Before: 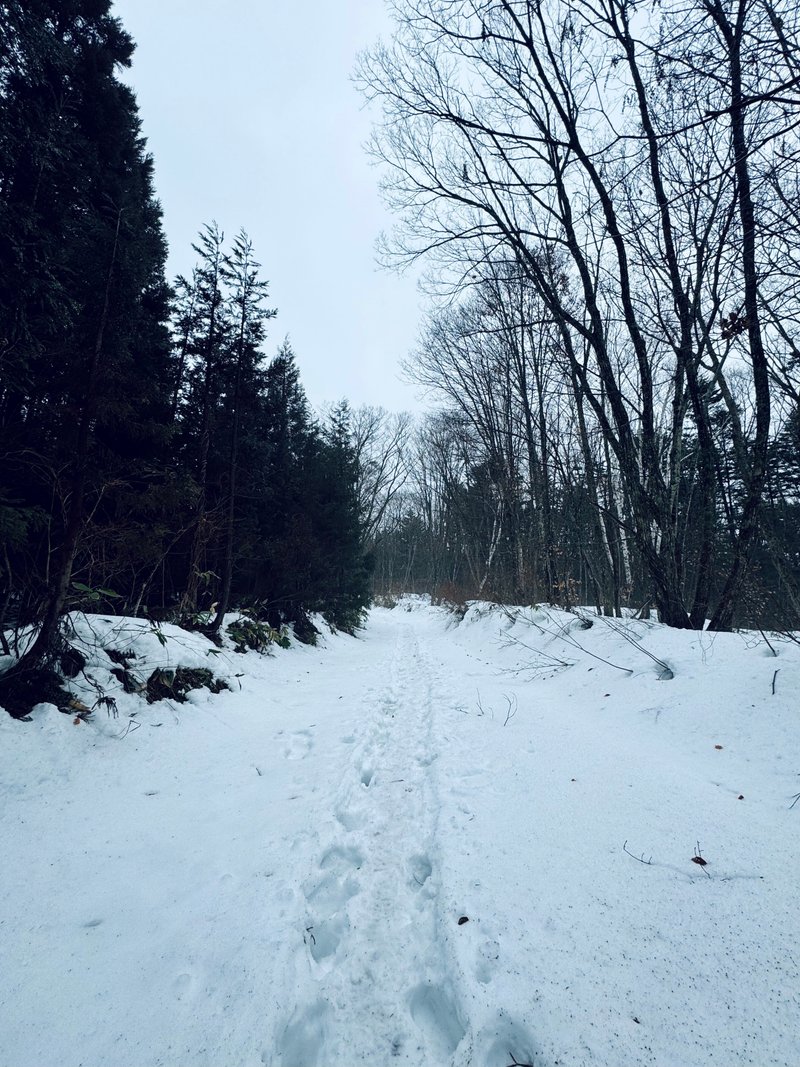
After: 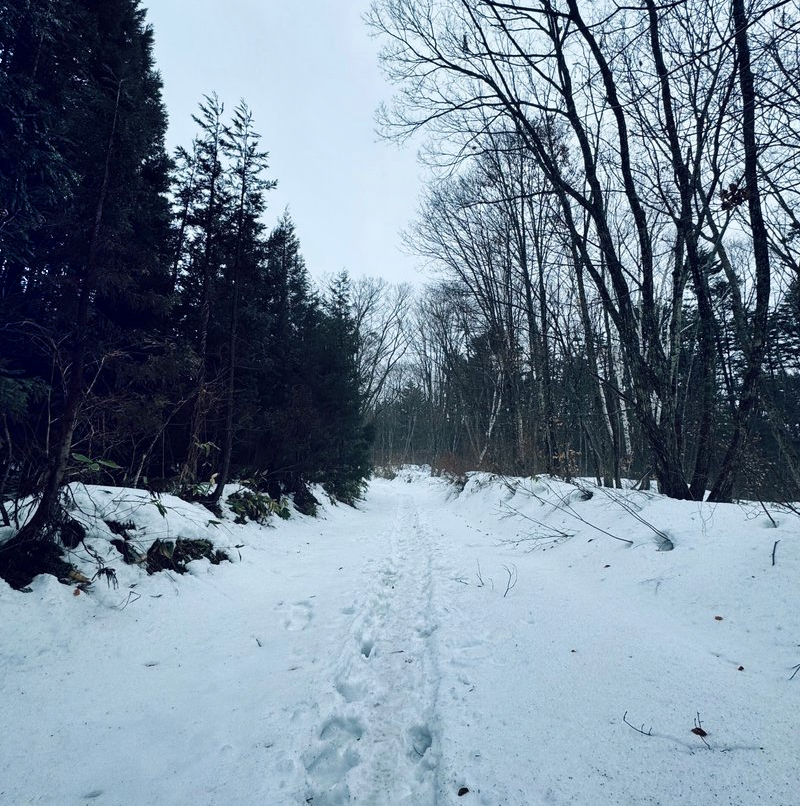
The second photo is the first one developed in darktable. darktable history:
shadows and highlights: soften with gaussian
crop and rotate: top 12.125%, bottom 12.309%
